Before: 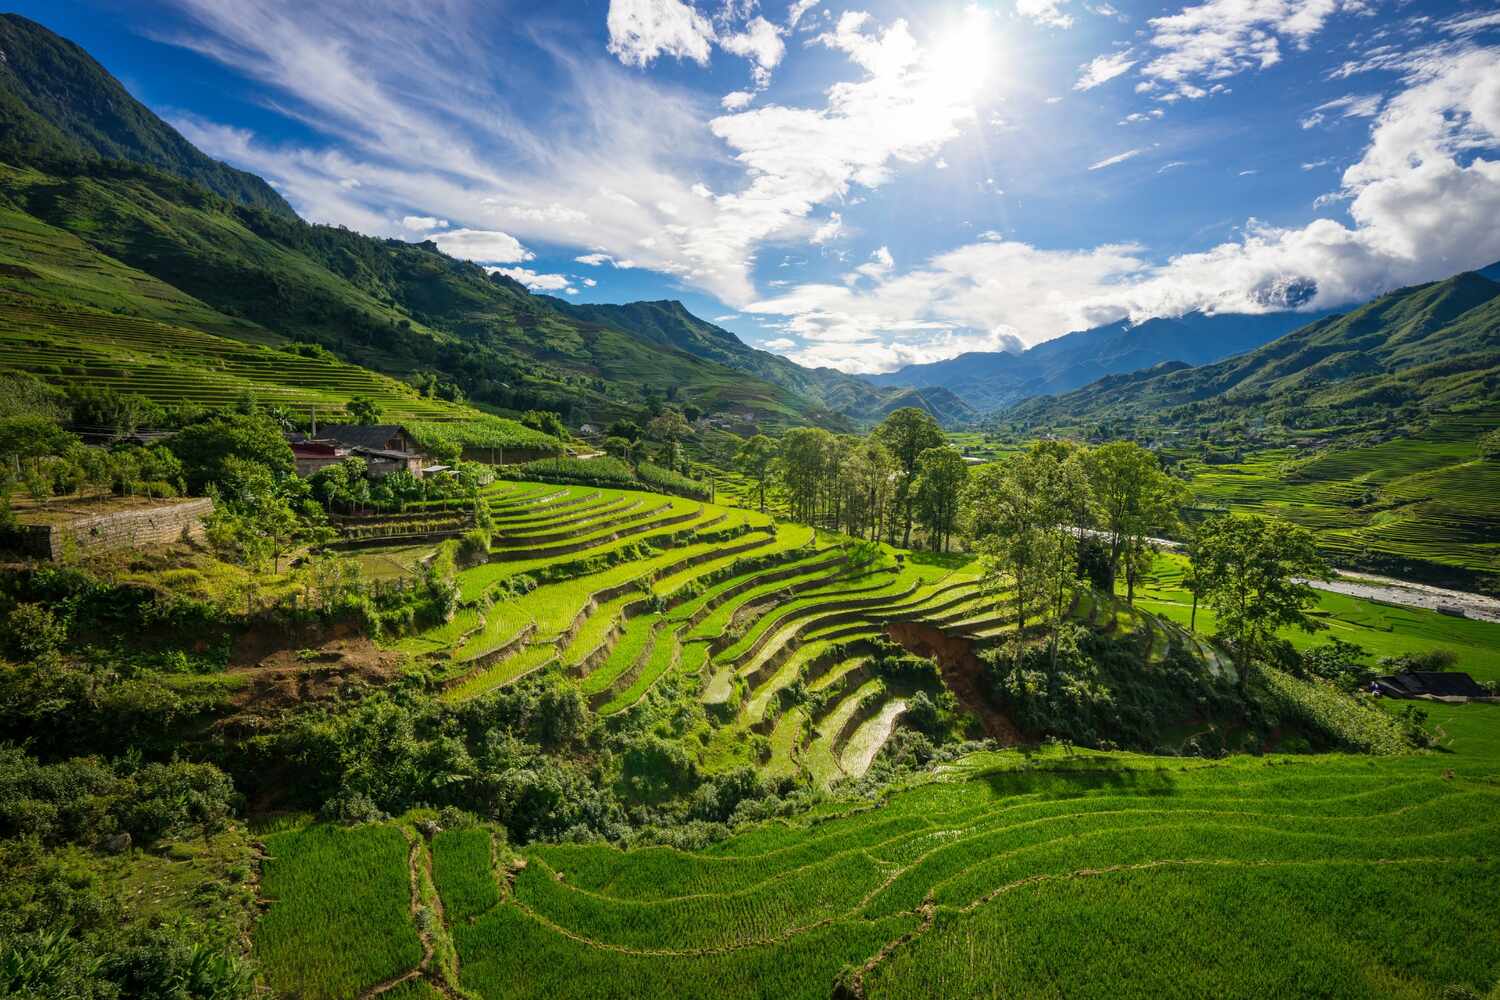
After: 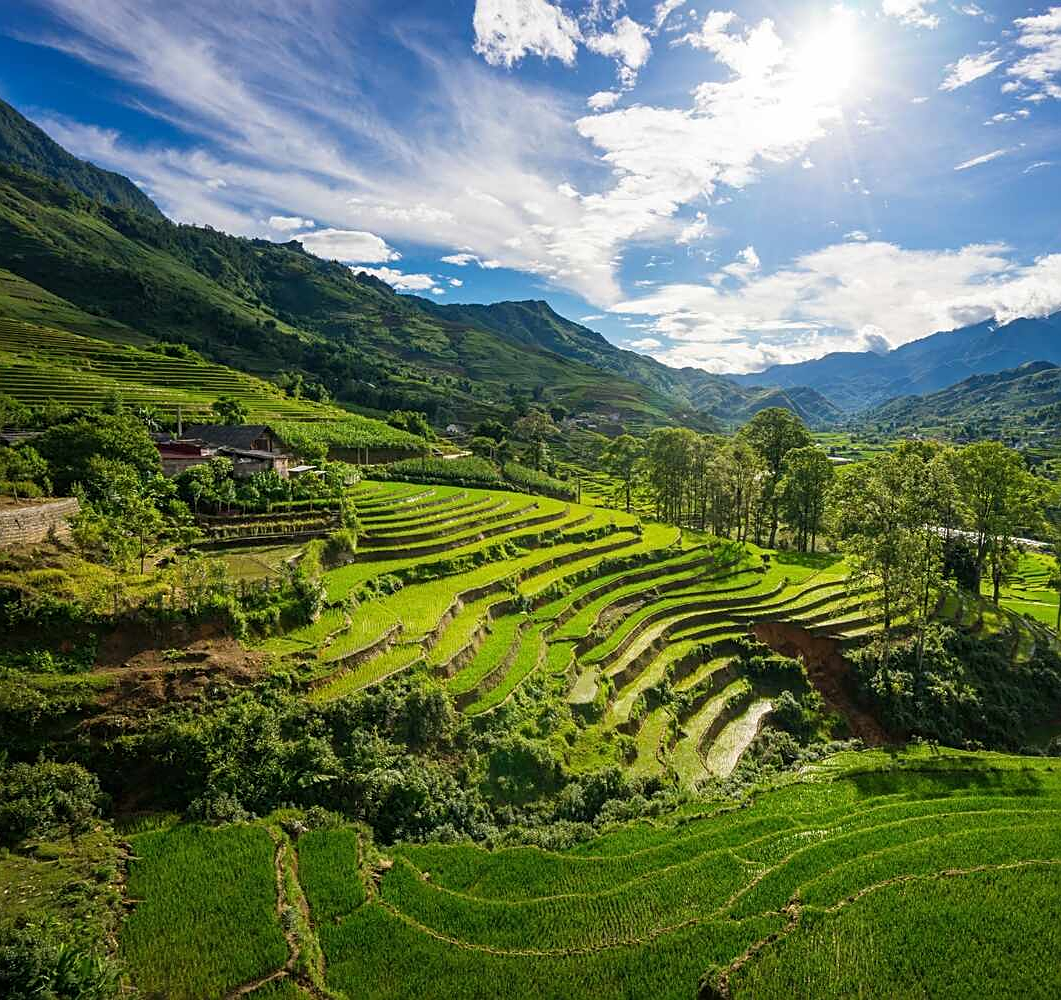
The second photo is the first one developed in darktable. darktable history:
crop and rotate: left 8.974%, right 20.279%
sharpen: on, module defaults
